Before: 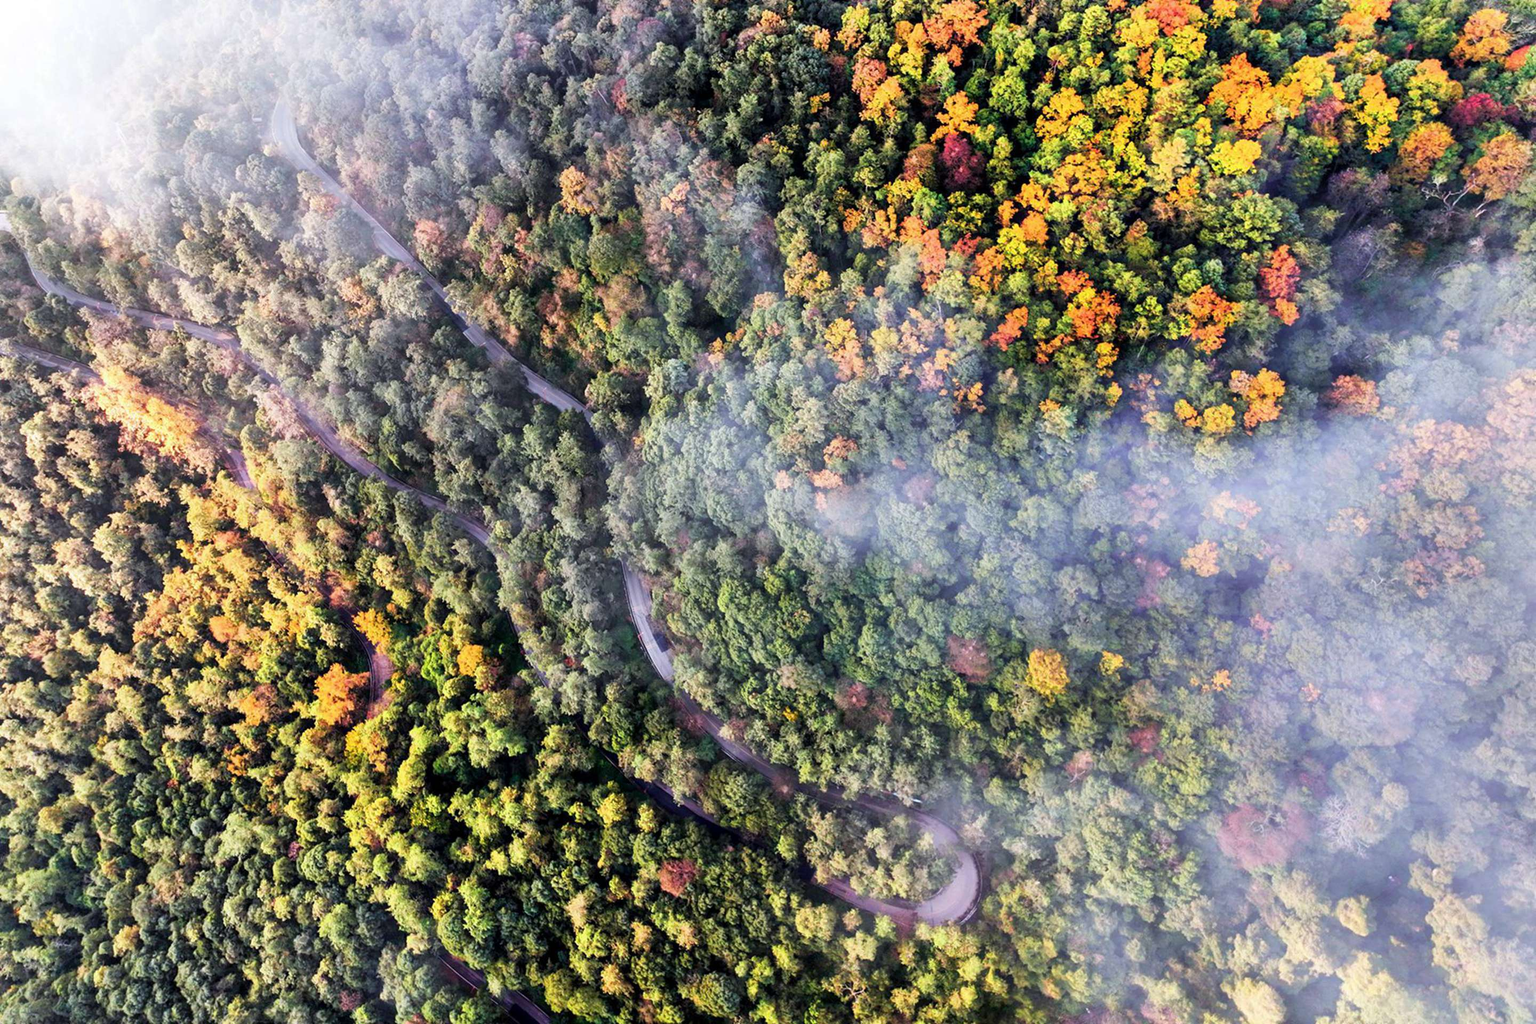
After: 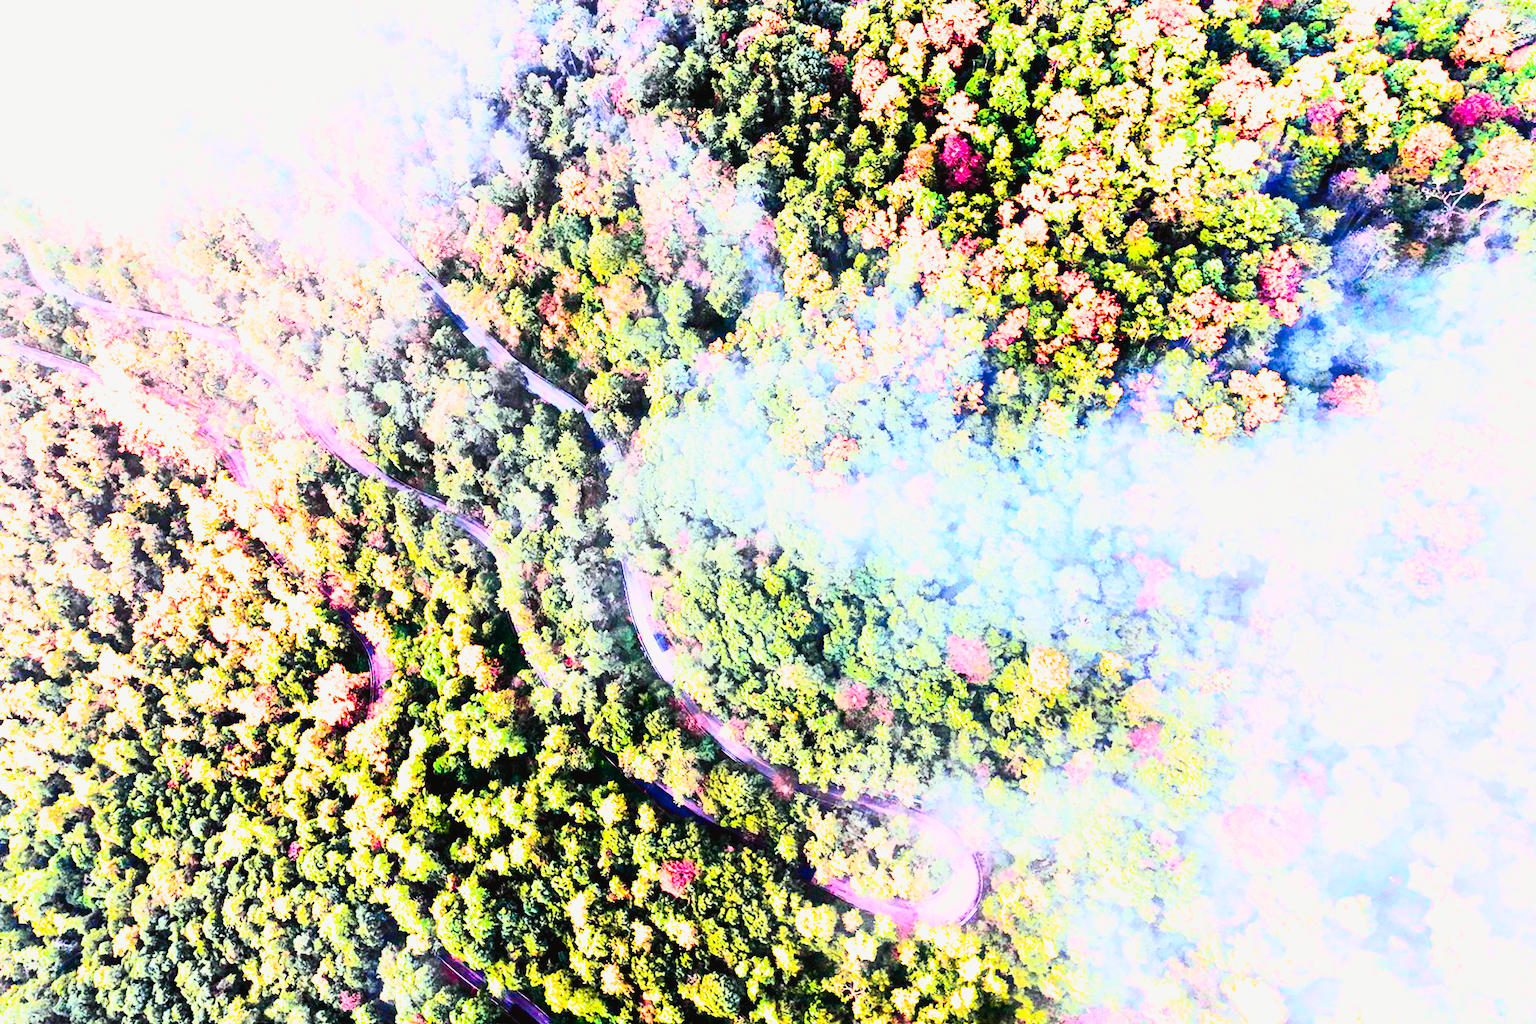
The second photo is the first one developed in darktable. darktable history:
tone curve: curves: ch0 [(0, 0.026) (0.172, 0.194) (0.398, 0.437) (0.469, 0.544) (0.612, 0.741) (0.845, 0.926) (1, 0.968)]; ch1 [(0, 0) (0.437, 0.453) (0.472, 0.467) (0.502, 0.502) (0.531, 0.537) (0.574, 0.583) (0.617, 0.64) (0.699, 0.749) (0.859, 0.919) (1, 1)]; ch2 [(0, 0) (0.33, 0.301) (0.421, 0.443) (0.476, 0.502) (0.511, 0.504) (0.553, 0.55) (0.595, 0.586) (0.664, 0.664) (1, 1)], color space Lab, independent channels, preserve colors none
exposure: black level correction 0, exposure 1.467 EV, compensate highlight preservation false
color balance rgb: perceptual saturation grading › global saturation 0.575%, global vibrance 9.211%
contrast brightness saturation: contrast 0.259, brightness 0.014, saturation 0.856
filmic rgb: middle gray luminance 21.81%, black relative exposure -14.07 EV, white relative exposure 2.97 EV, target black luminance 0%, hardness 8.81, latitude 59.97%, contrast 1.208, highlights saturation mix 3.58%, shadows ↔ highlights balance 42.07%
